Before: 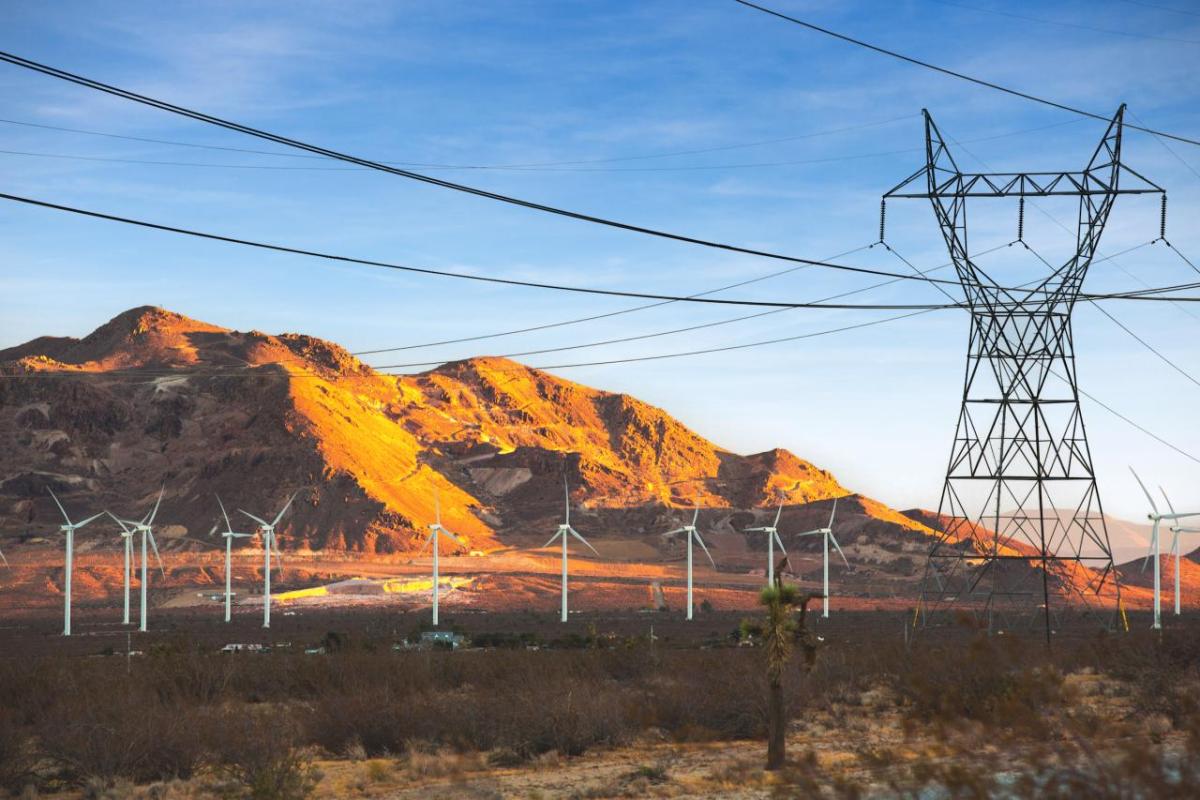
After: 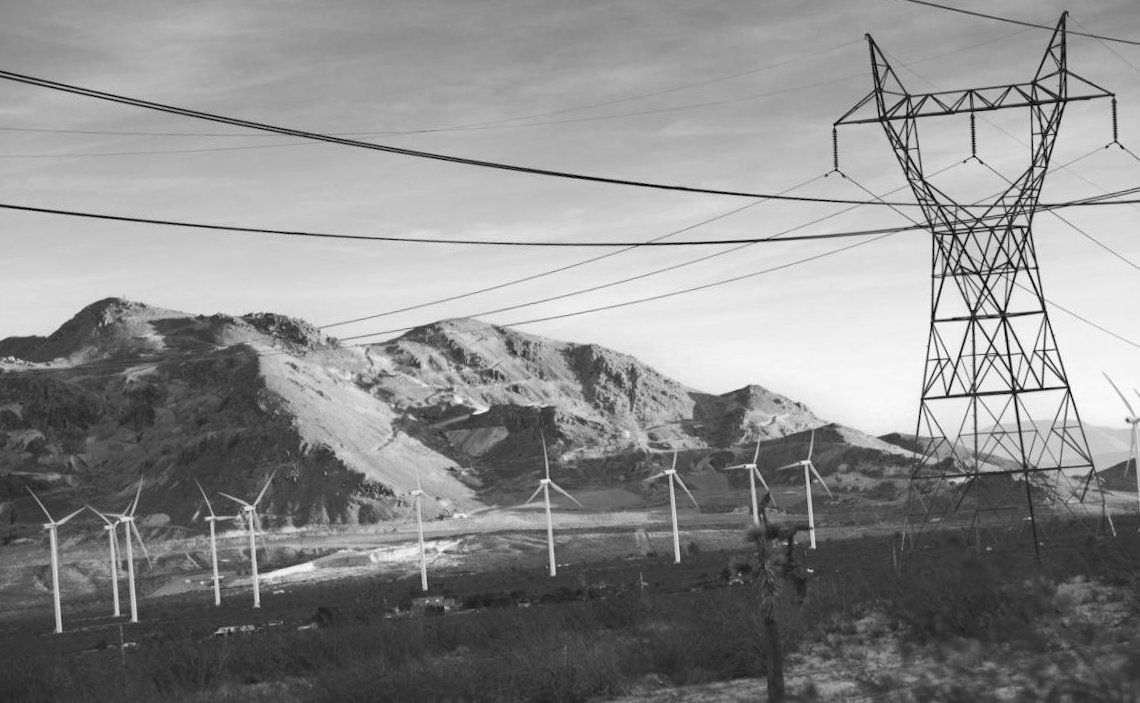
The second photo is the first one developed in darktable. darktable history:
color balance rgb: perceptual saturation grading › global saturation 20%, perceptual saturation grading › highlights -25%, perceptual saturation grading › shadows 25%
white balance: red 1.08, blue 0.791
rotate and perspective: rotation -5°, crop left 0.05, crop right 0.952, crop top 0.11, crop bottom 0.89
monochrome: on, module defaults
